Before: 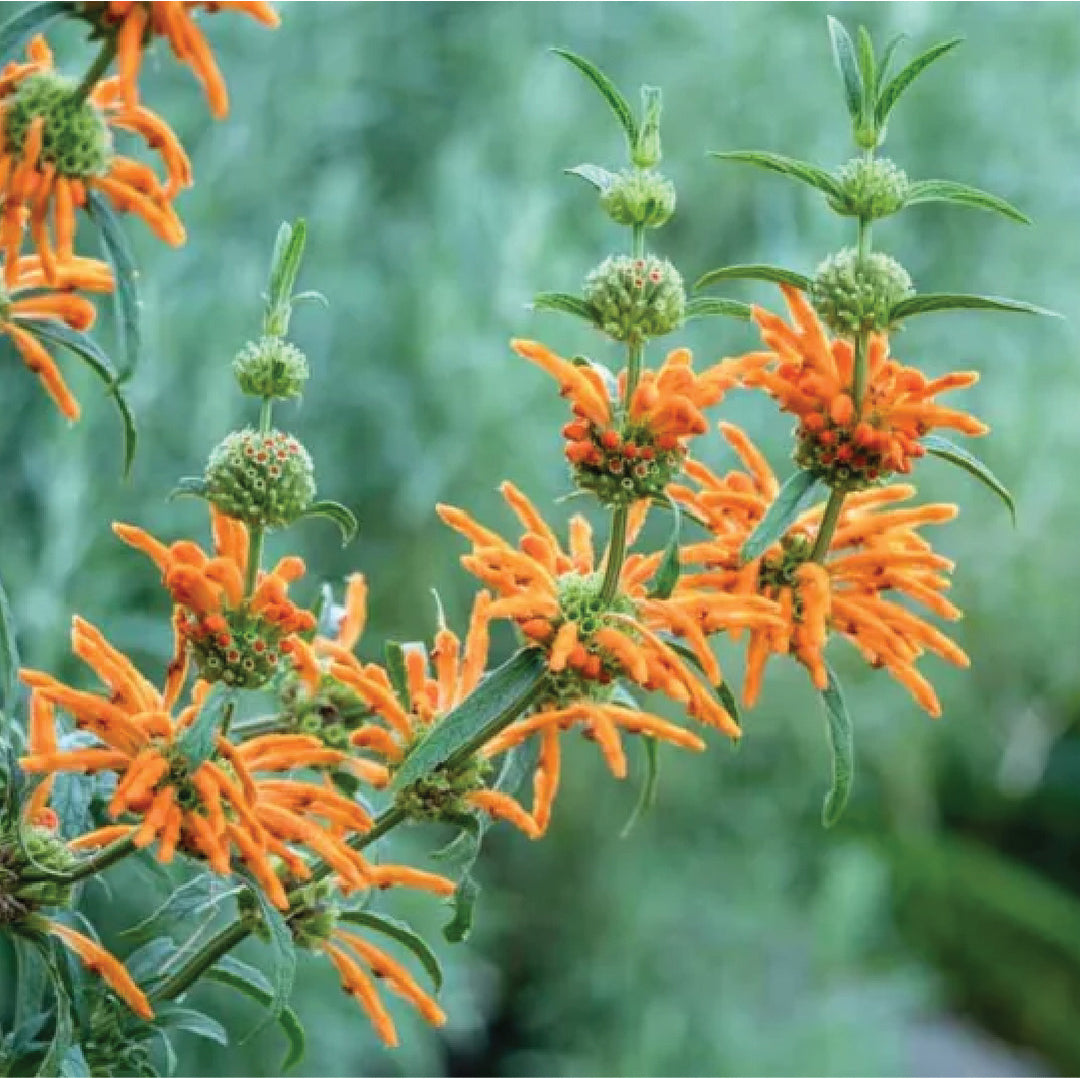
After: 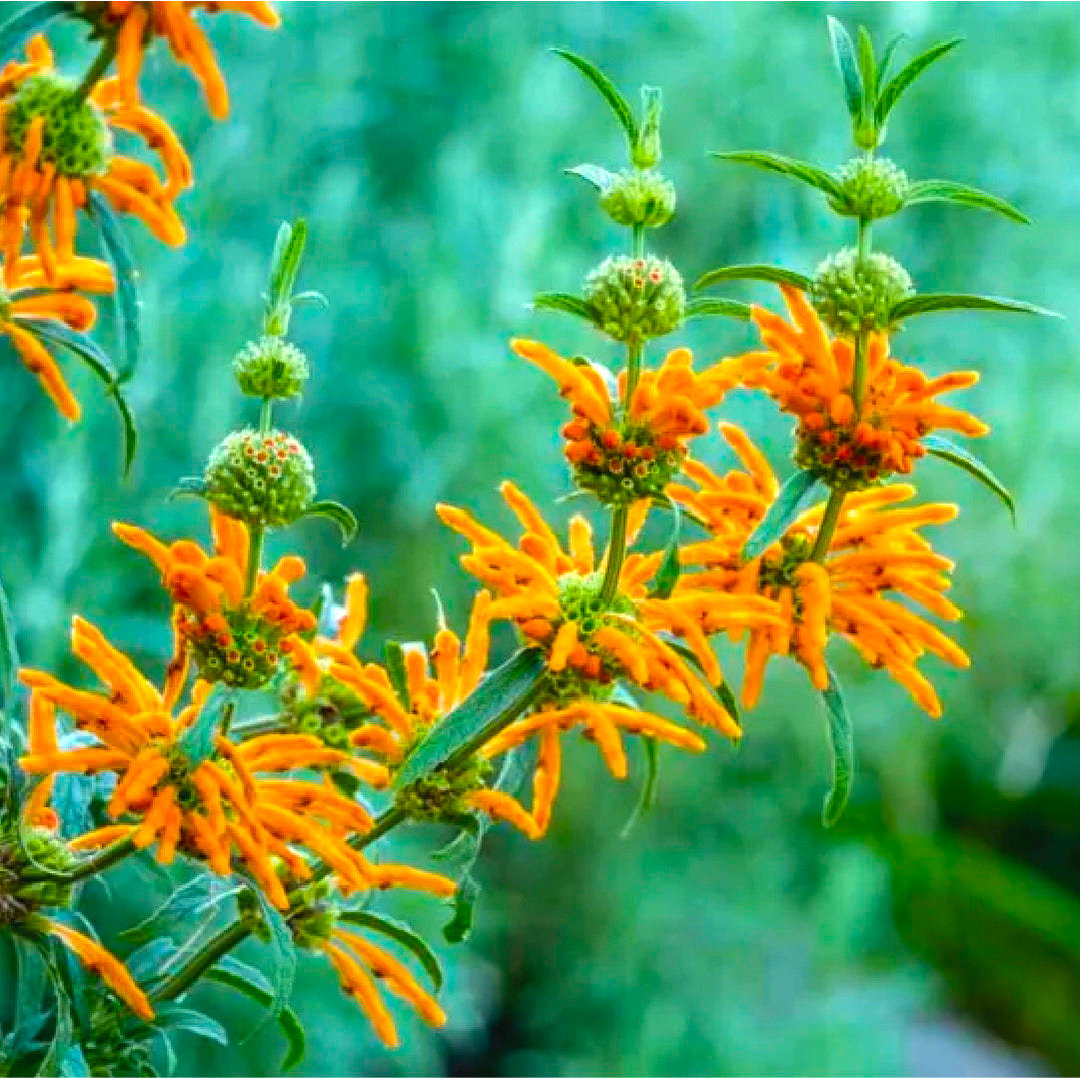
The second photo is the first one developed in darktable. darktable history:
color balance rgb: perceptual saturation grading › global saturation 40.947%, perceptual brilliance grading › highlights 10.116%, perceptual brilliance grading › mid-tones 5.145%, global vibrance 41.236%
